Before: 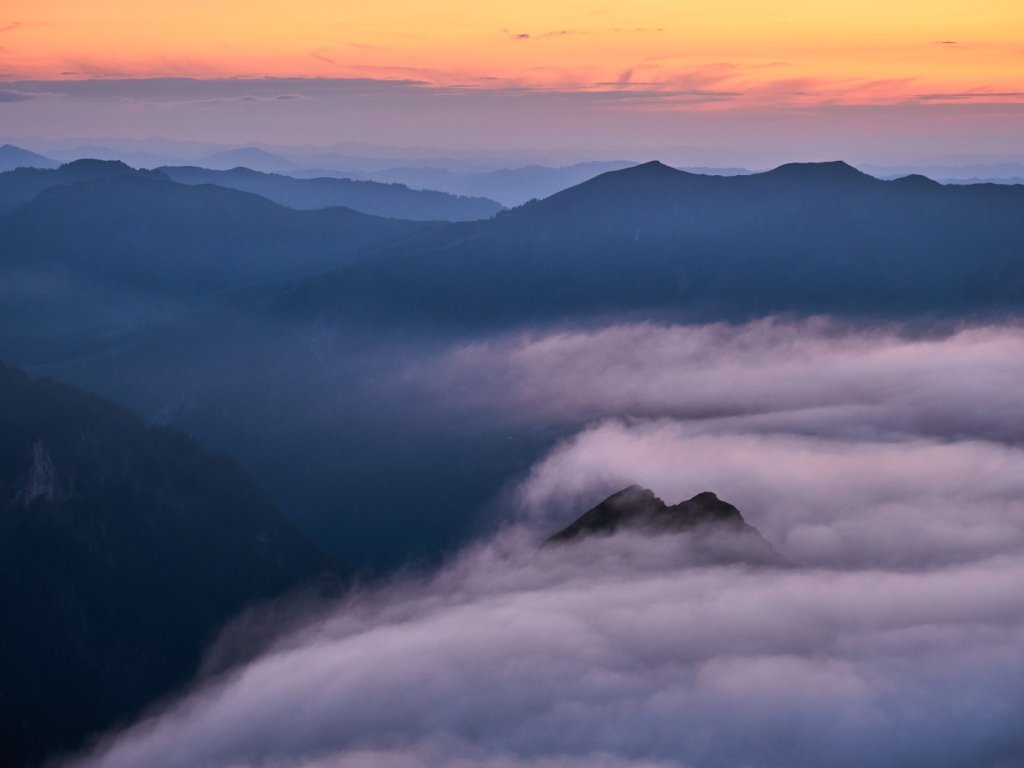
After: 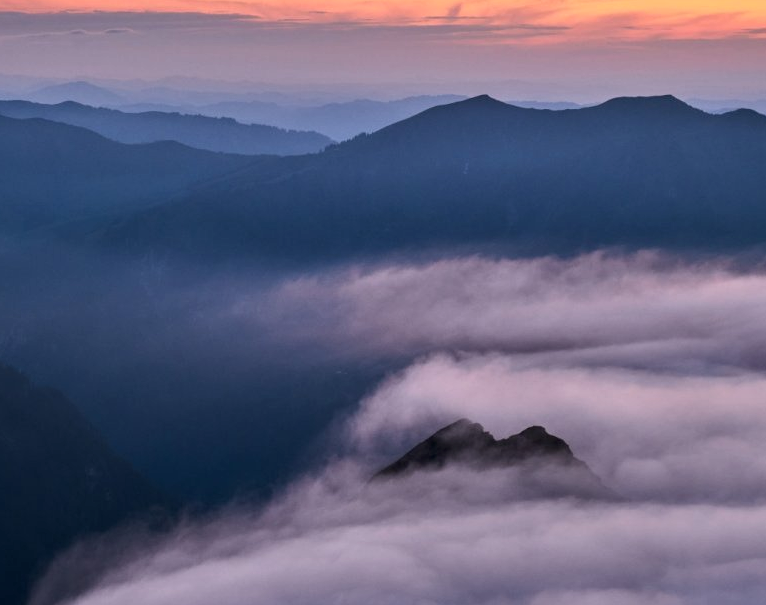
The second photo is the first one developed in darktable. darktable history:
crop: left 16.768%, top 8.653%, right 8.362%, bottom 12.485%
local contrast: on, module defaults
